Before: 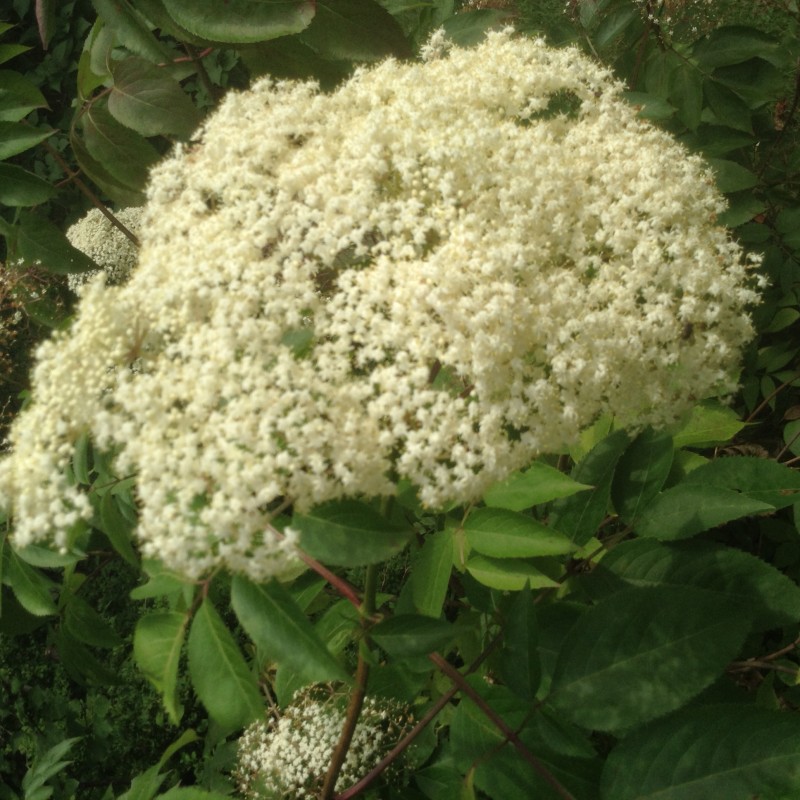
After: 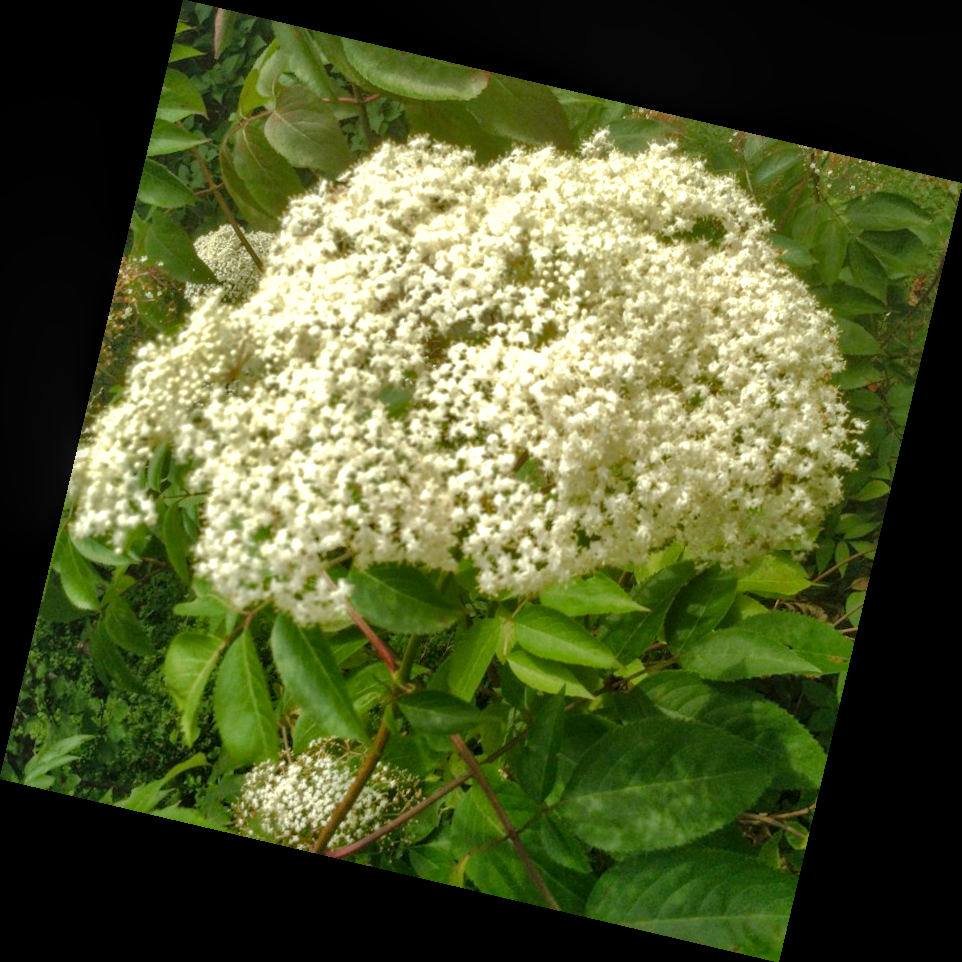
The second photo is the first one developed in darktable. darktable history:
local contrast: highlights 61%, detail 143%, midtone range 0.428
white balance: emerald 1
shadows and highlights: on, module defaults
rotate and perspective: rotation 13.27°, automatic cropping off
color balance rgb: perceptual saturation grading › global saturation 20%, perceptual saturation grading › highlights -50%, perceptual saturation grading › shadows 30%, perceptual brilliance grading › global brilliance 10%, perceptual brilliance grading › shadows 15%
